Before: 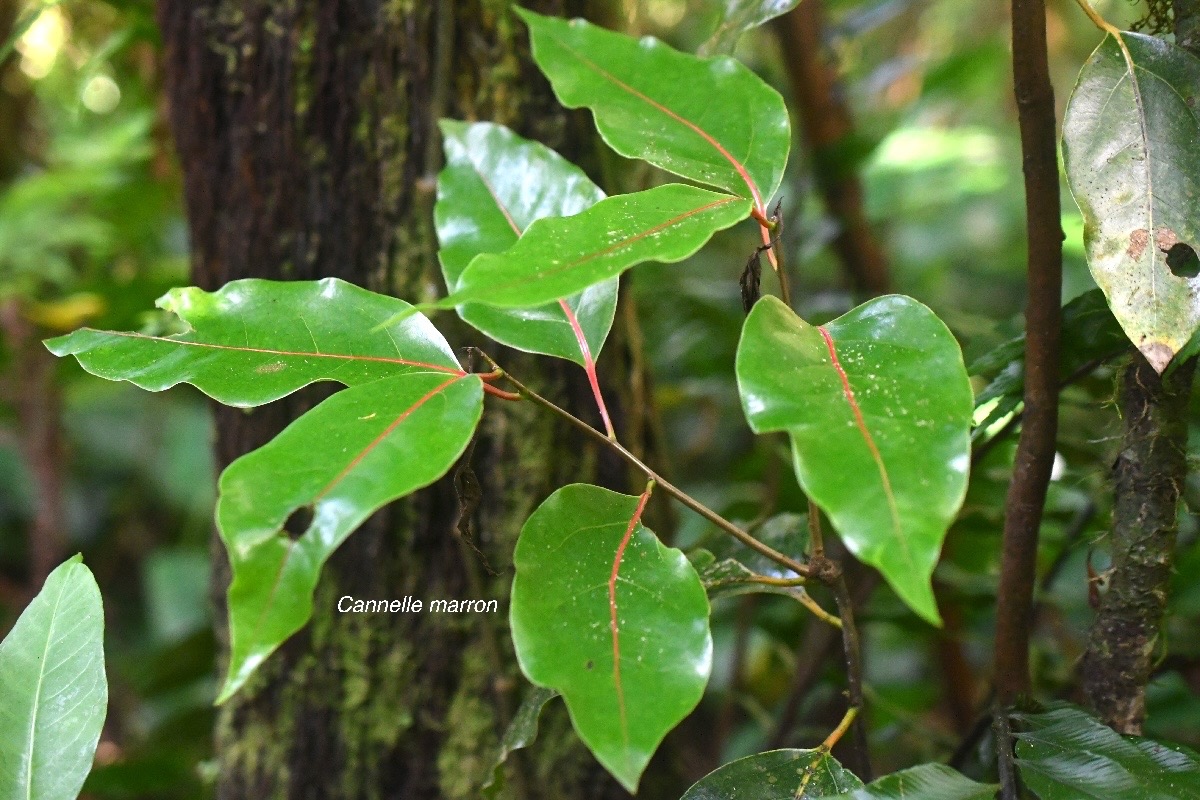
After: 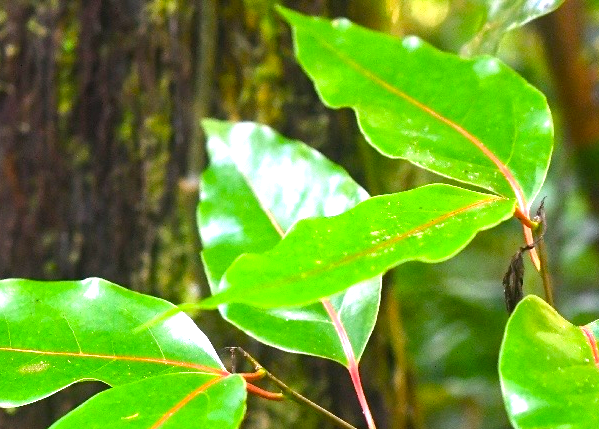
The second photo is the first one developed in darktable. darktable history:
crop: left 19.781%, right 30.26%, bottom 46.325%
exposure: black level correction 0, exposure 0.928 EV, compensate highlight preservation false
color balance rgb: perceptual saturation grading › global saturation 25.01%
contrast brightness saturation: contrast -0.022, brightness -0.009, saturation 0.034
